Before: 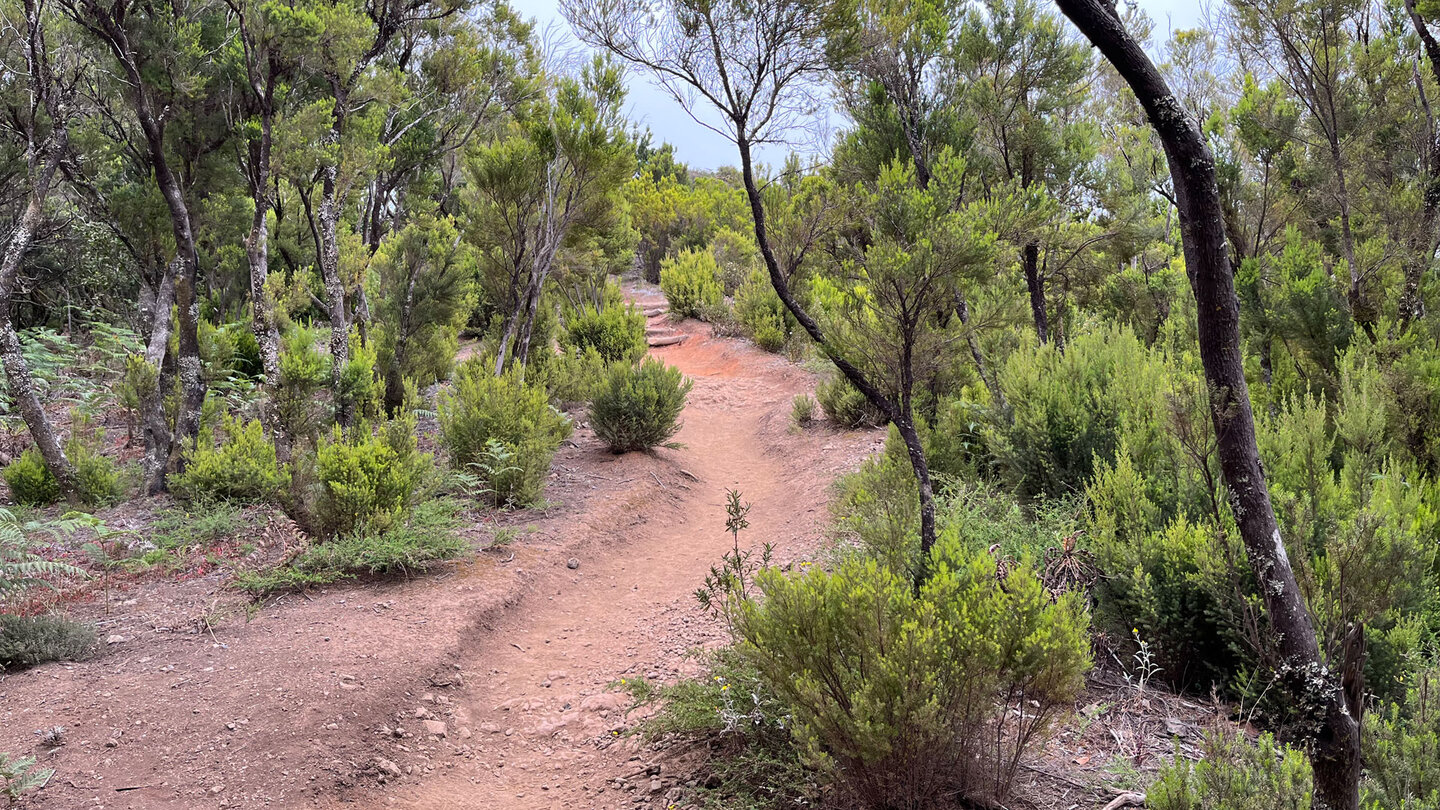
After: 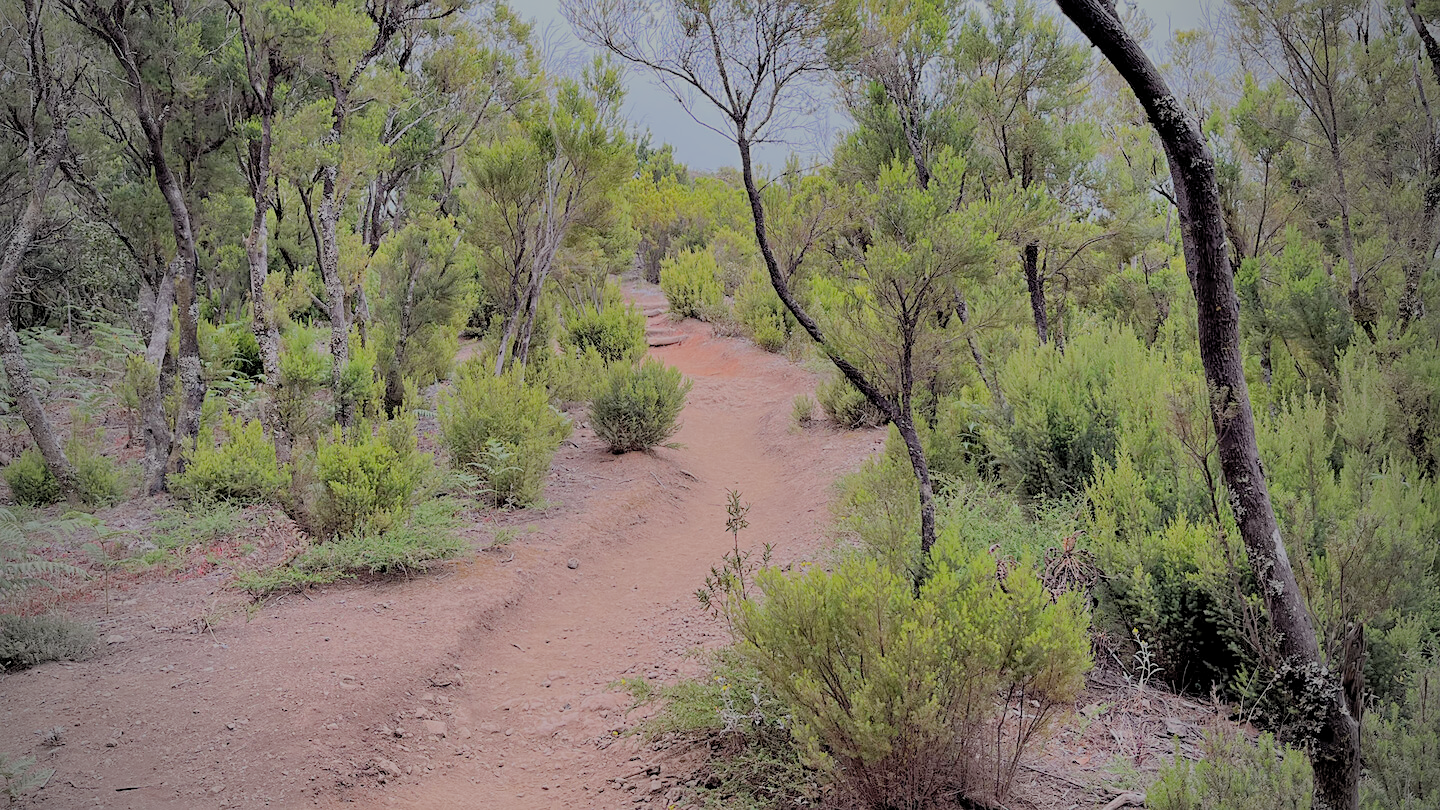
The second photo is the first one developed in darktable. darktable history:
vignetting: fall-off start 71.8%
color correction: highlights a* -0.104, highlights b* 0.091
sharpen: amount 0.211
contrast brightness saturation: brightness 0.093, saturation 0.193
filmic rgb: black relative exposure -7.96 EV, white relative exposure 8.01 EV, threshold 2.96 EV, target black luminance 0%, hardness 2.43, latitude 76.49%, contrast 0.566, shadows ↔ highlights balance 0.001%, iterations of high-quality reconstruction 0, enable highlight reconstruction true
